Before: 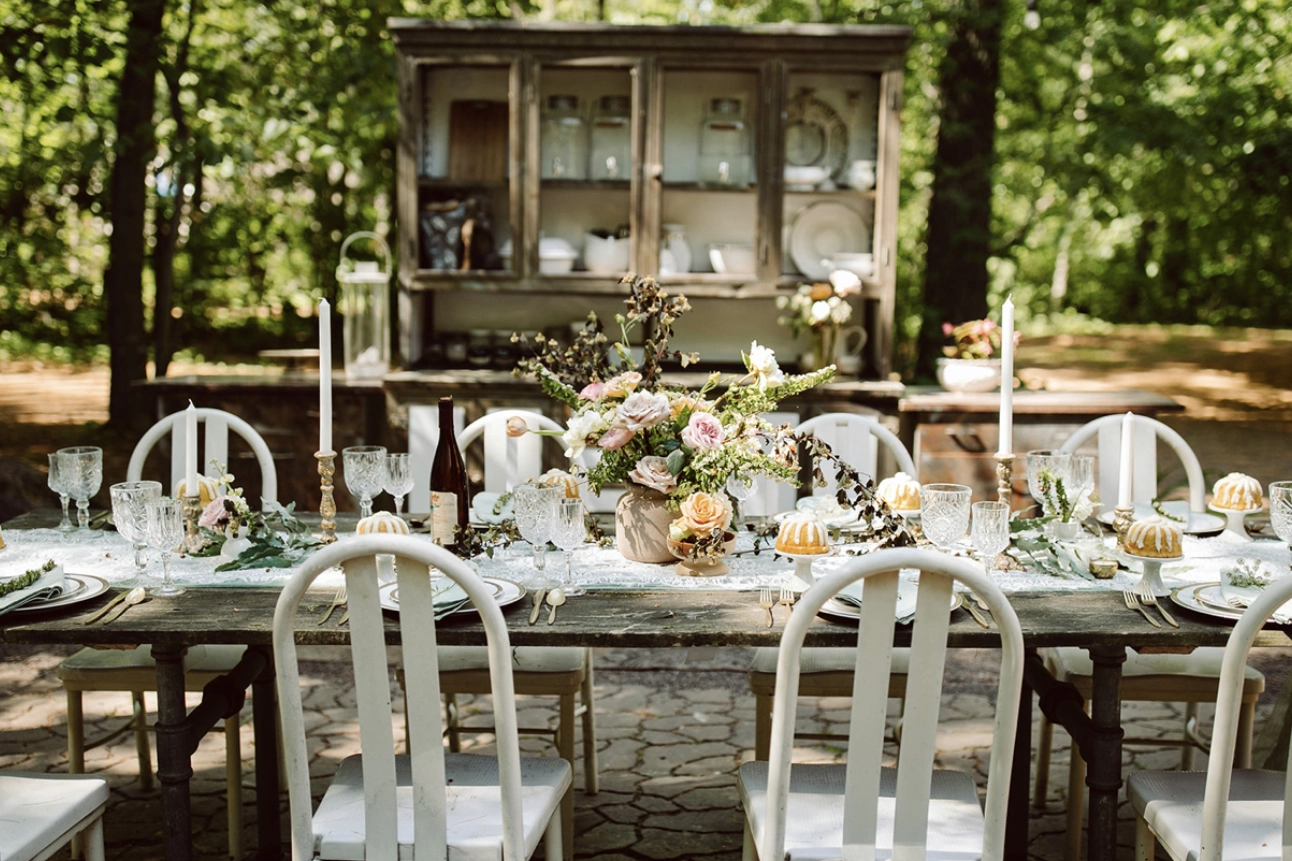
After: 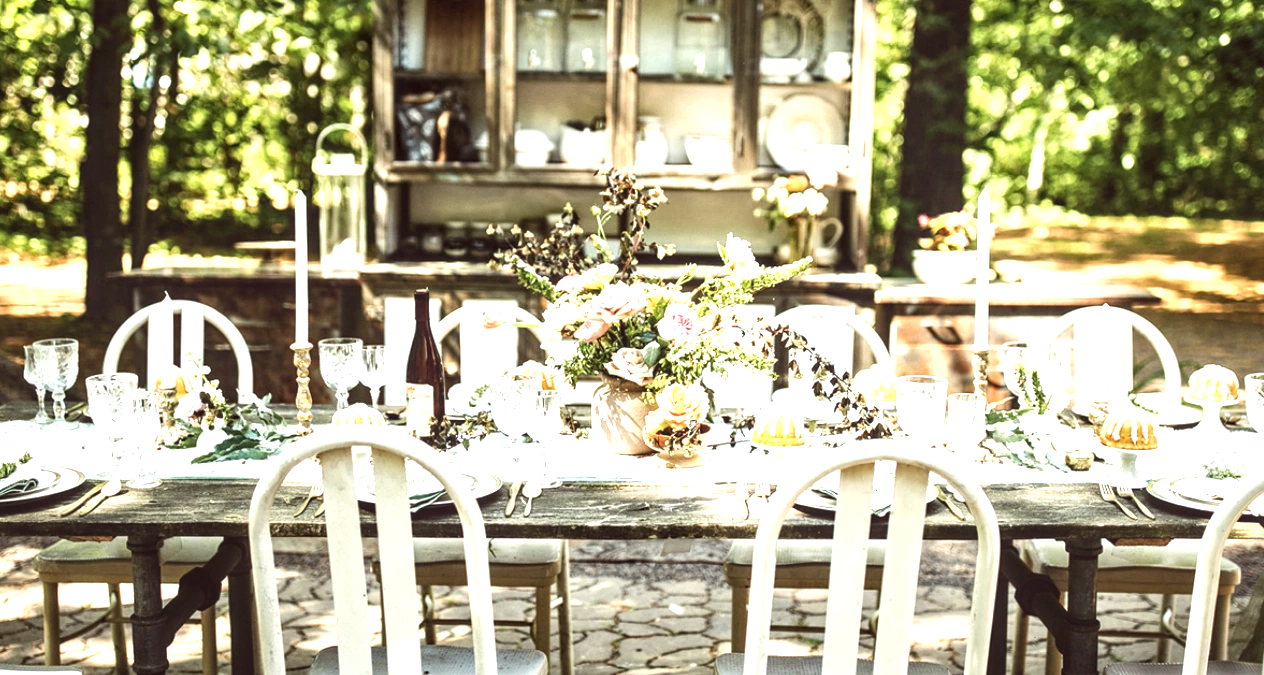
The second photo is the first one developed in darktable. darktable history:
local contrast: on, module defaults
exposure: black level correction 0, exposure 1.105 EV, compensate highlight preservation false
crop and rotate: left 1.875%, top 12.736%, right 0.276%, bottom 8.795%
tone equalizer: -8 EV -0.409 EV, -7 EV -0.387 EV, -6 EV -0.3 EV, -5 EV -0.203 EV, -3 EV 0.215 EV, -2 EV 0.359 EV, -1 EV 0.385 EV, +0 EV 0.446 EV, edges refinement/feathering 500, mask exposure compensation -1.57 EV, preserve details no
